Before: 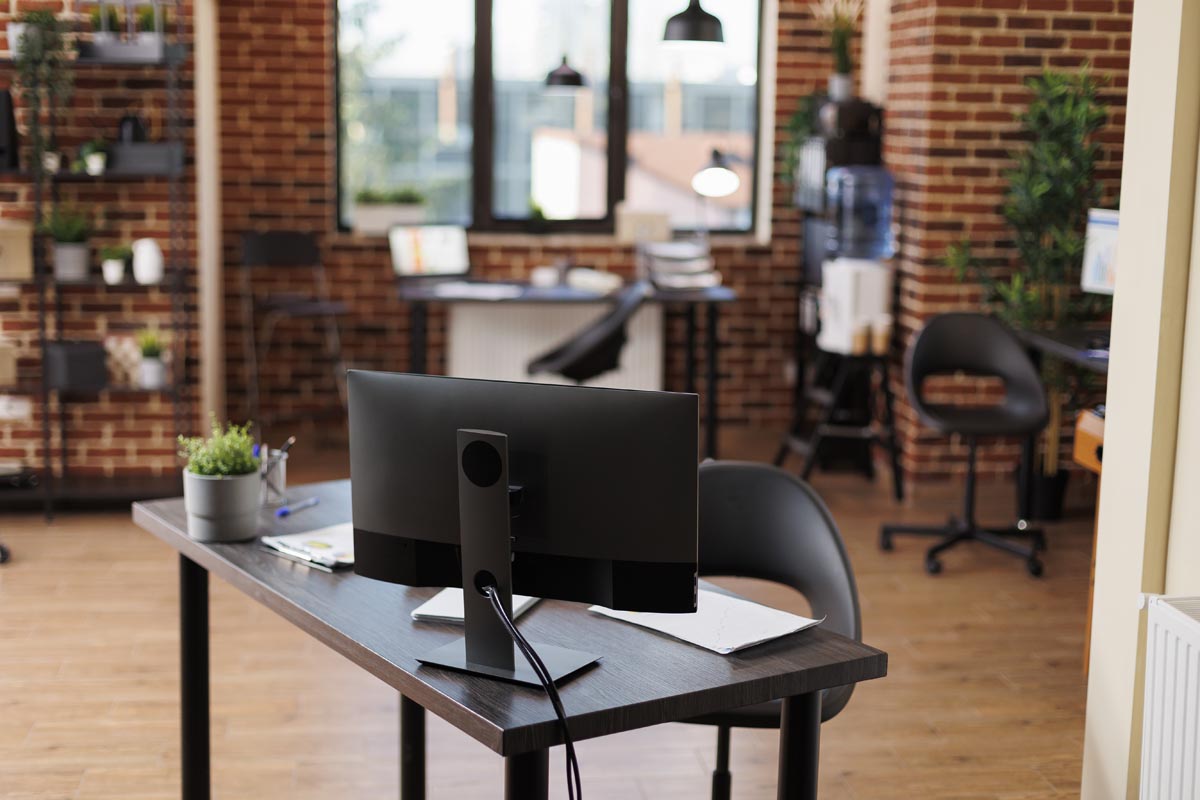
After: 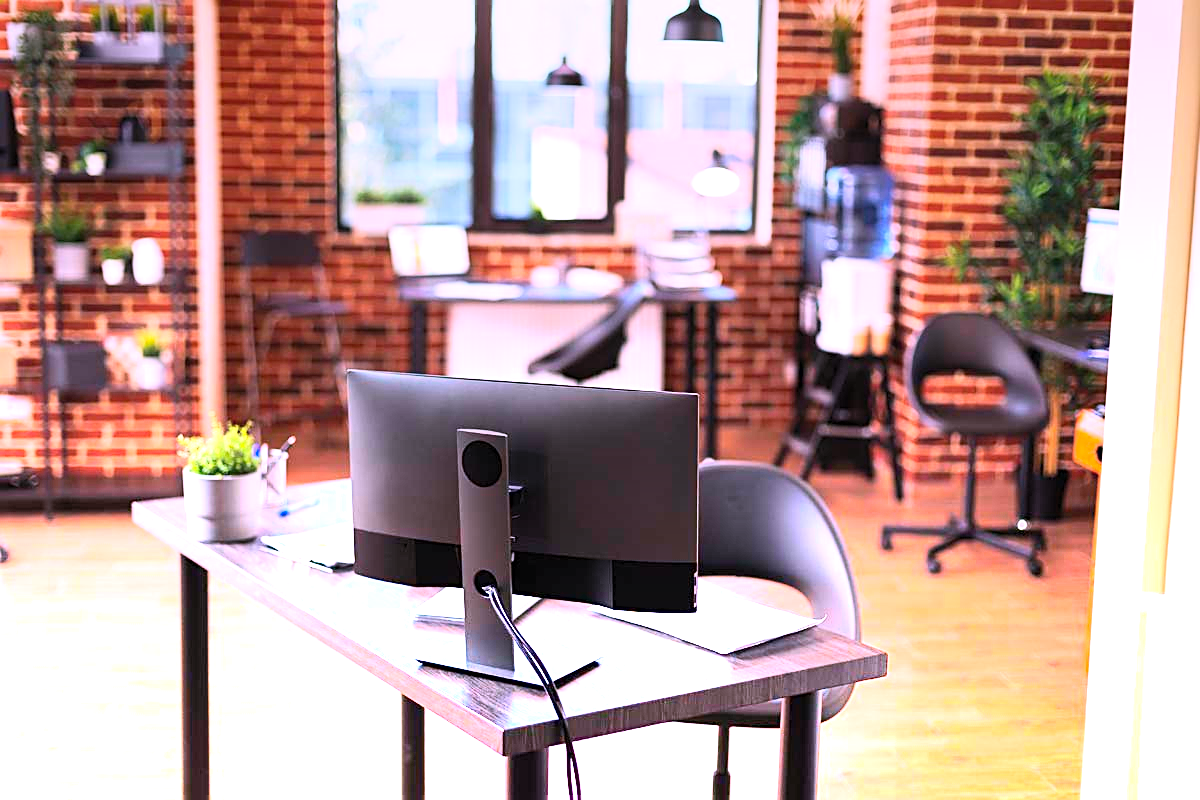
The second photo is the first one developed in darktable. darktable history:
graduated density: density -3.9 EV
sharpen: on, module defaults
white balance: red 1.042, blue 1.17
contrast brightness saturation: contrast 0.24, brightness 0.26, saturation 0.39
